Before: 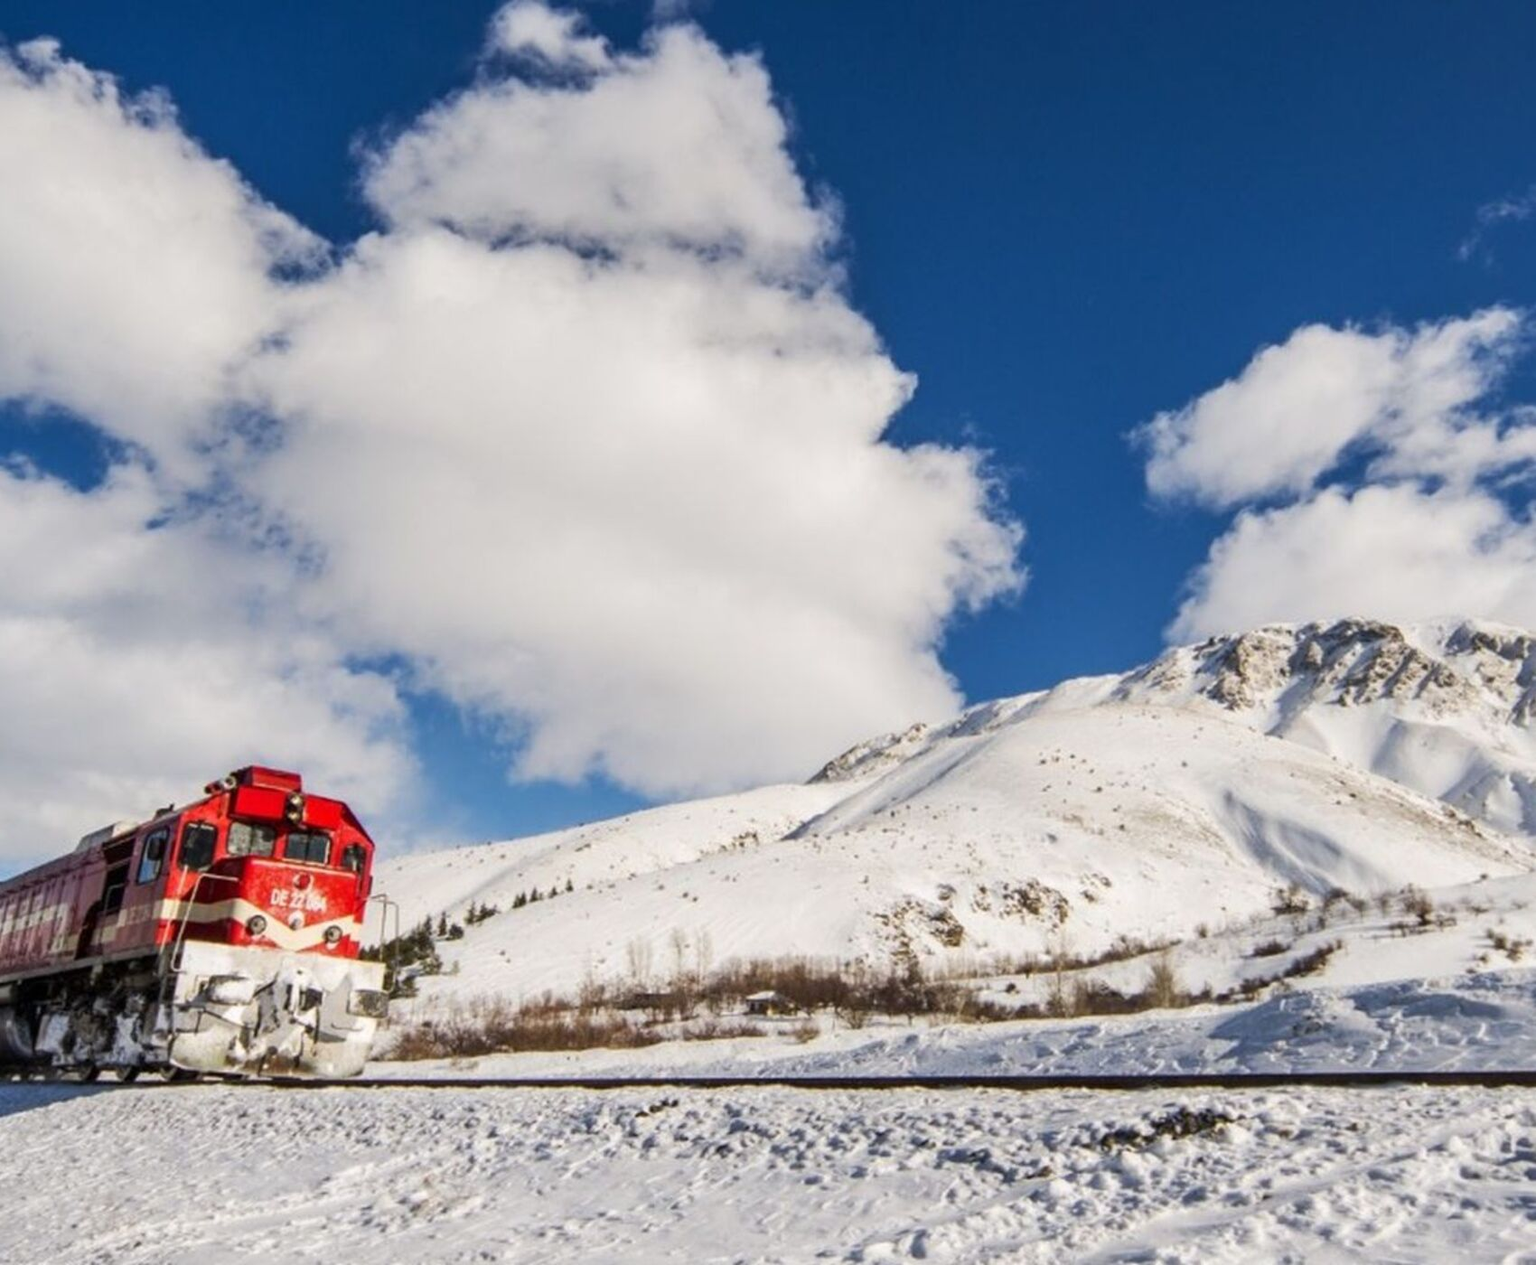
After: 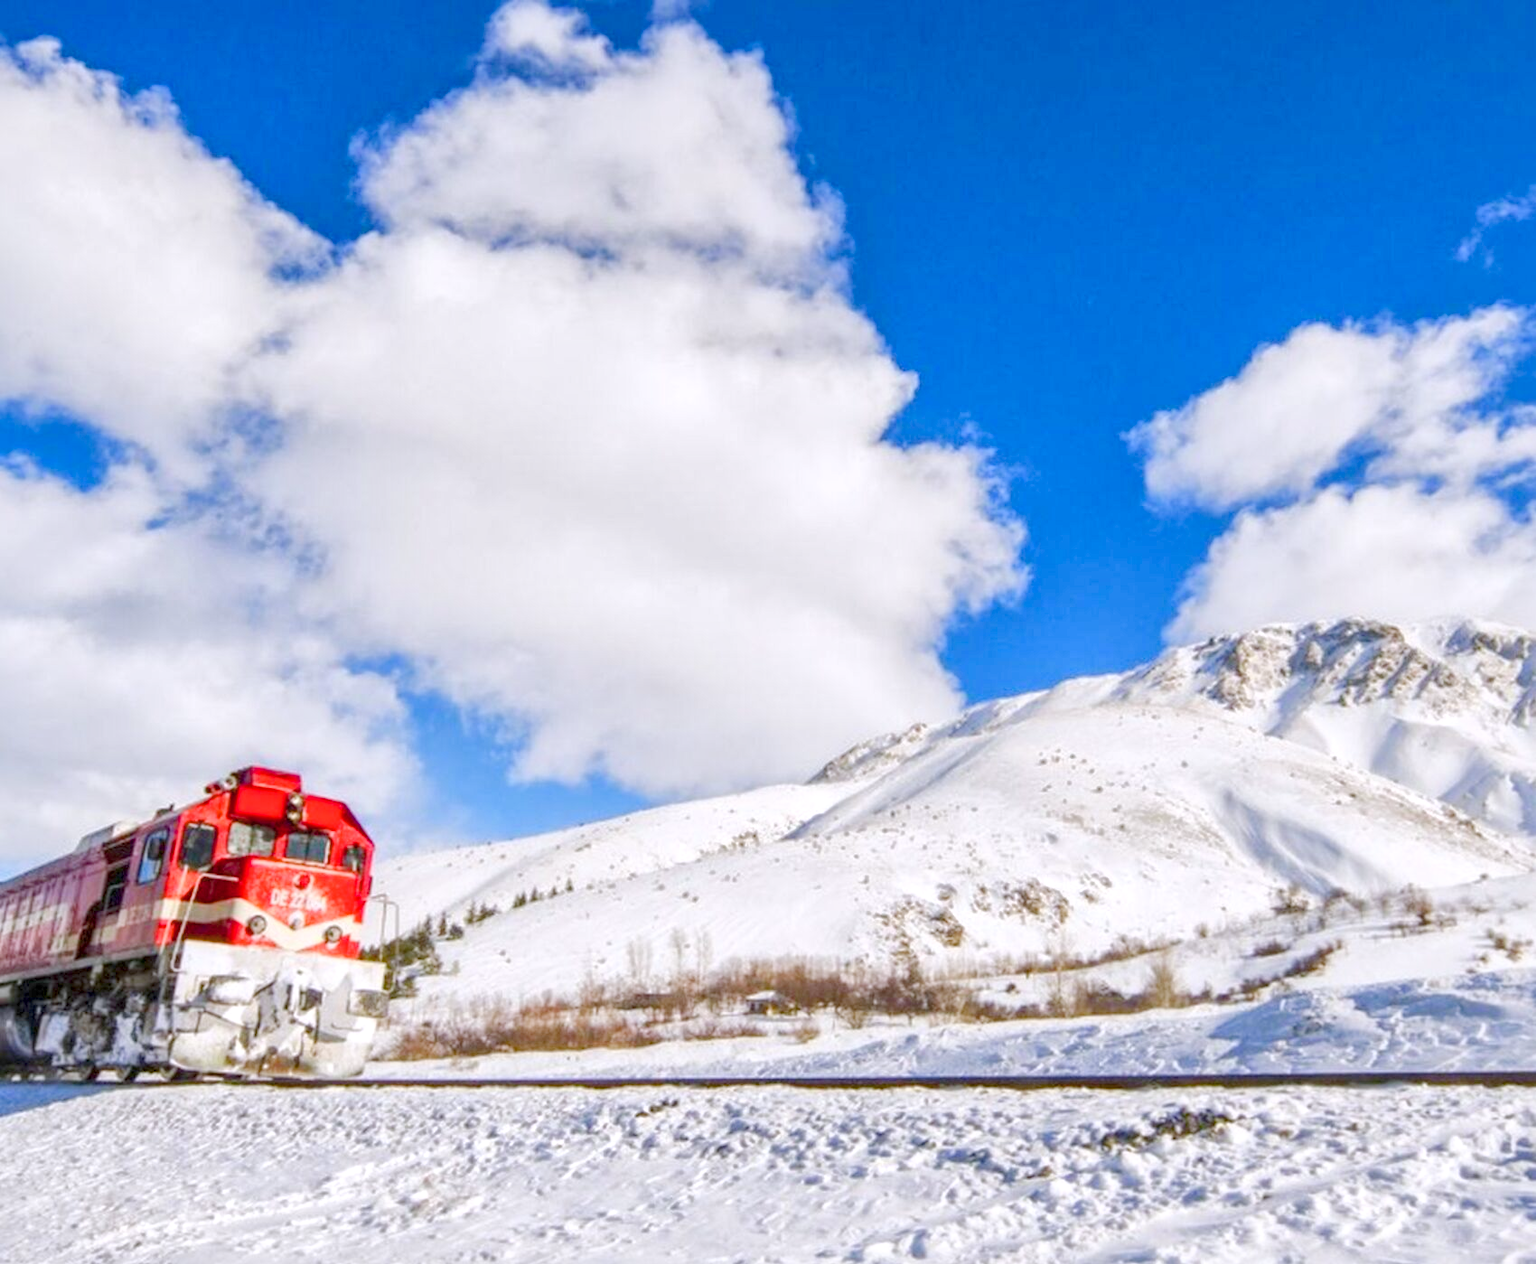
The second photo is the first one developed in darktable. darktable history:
global tonemap: drago (1, 100), detail 1
contrast brightness saturation: contrast 0.08, saturation 0.2
white balance: red 0.984, blue 1.059
color balance rgb: shadows lift › chroma 1%, shadows lift › hue 113°, highlights gain › chroma 0.2%, highlights gain › hue 333°, perceptual saturation grading › global saturation 20%, perceptual saturation grading › highlights -50%, perceptual saturation grading › shadows 25%, contrast -30%
